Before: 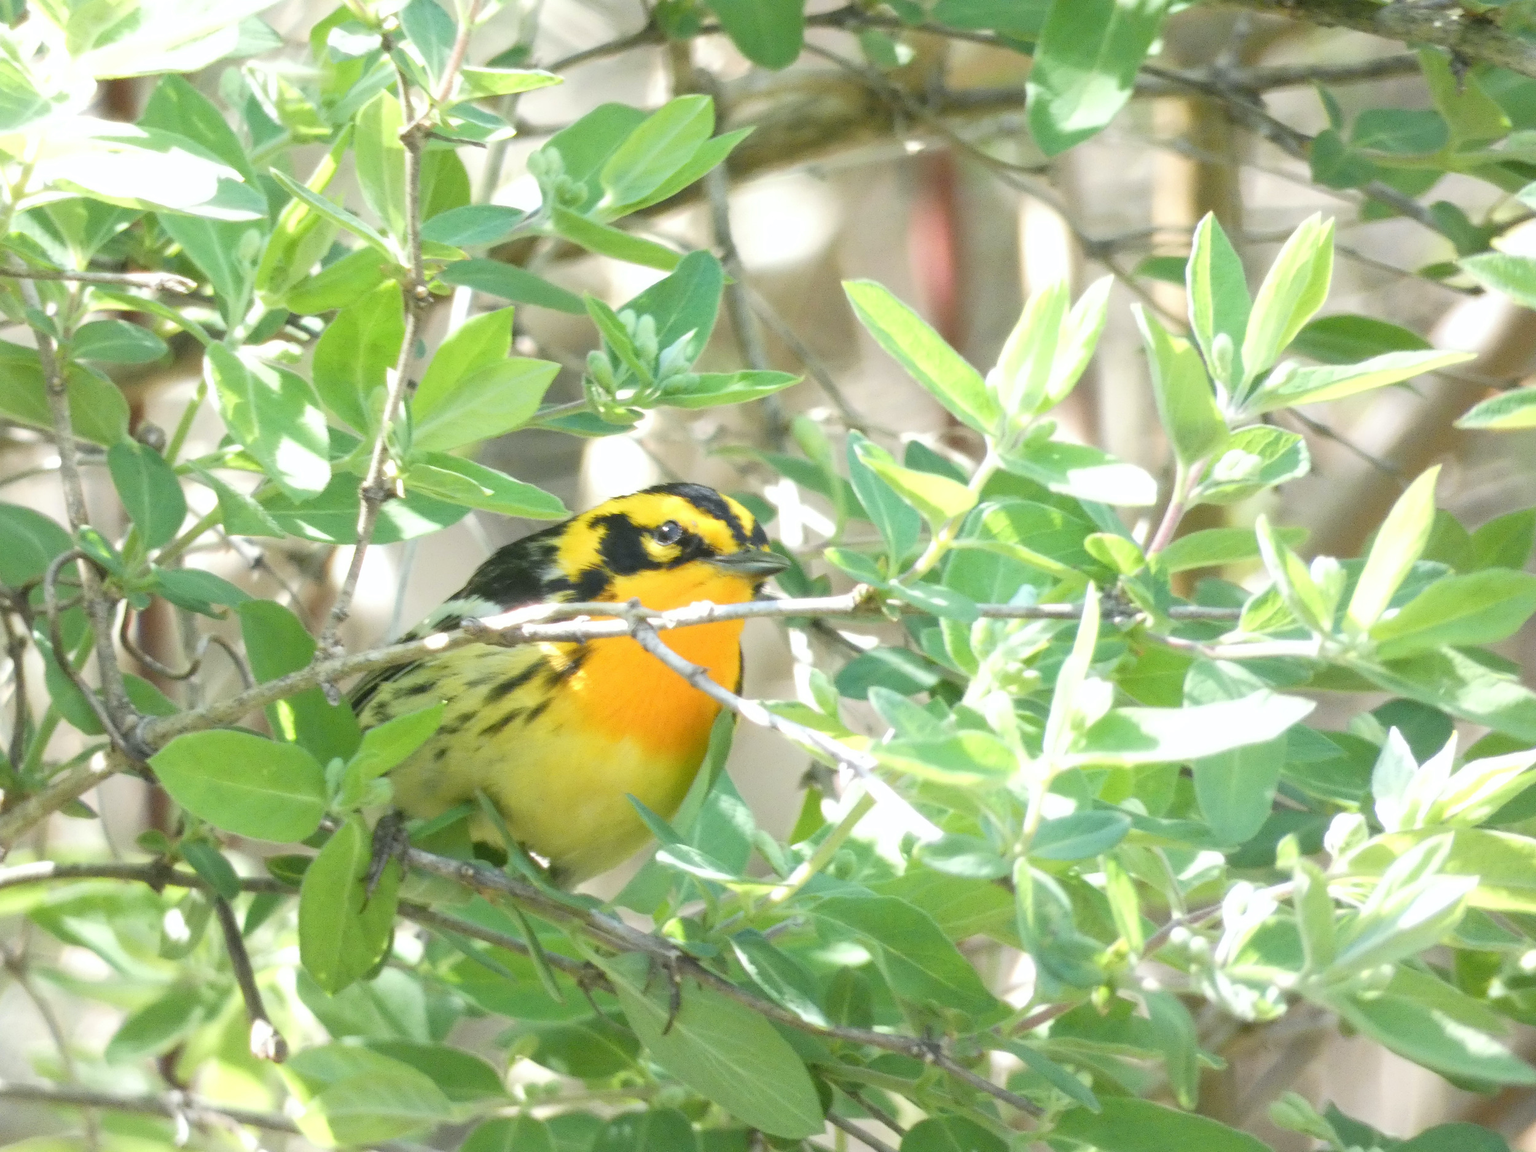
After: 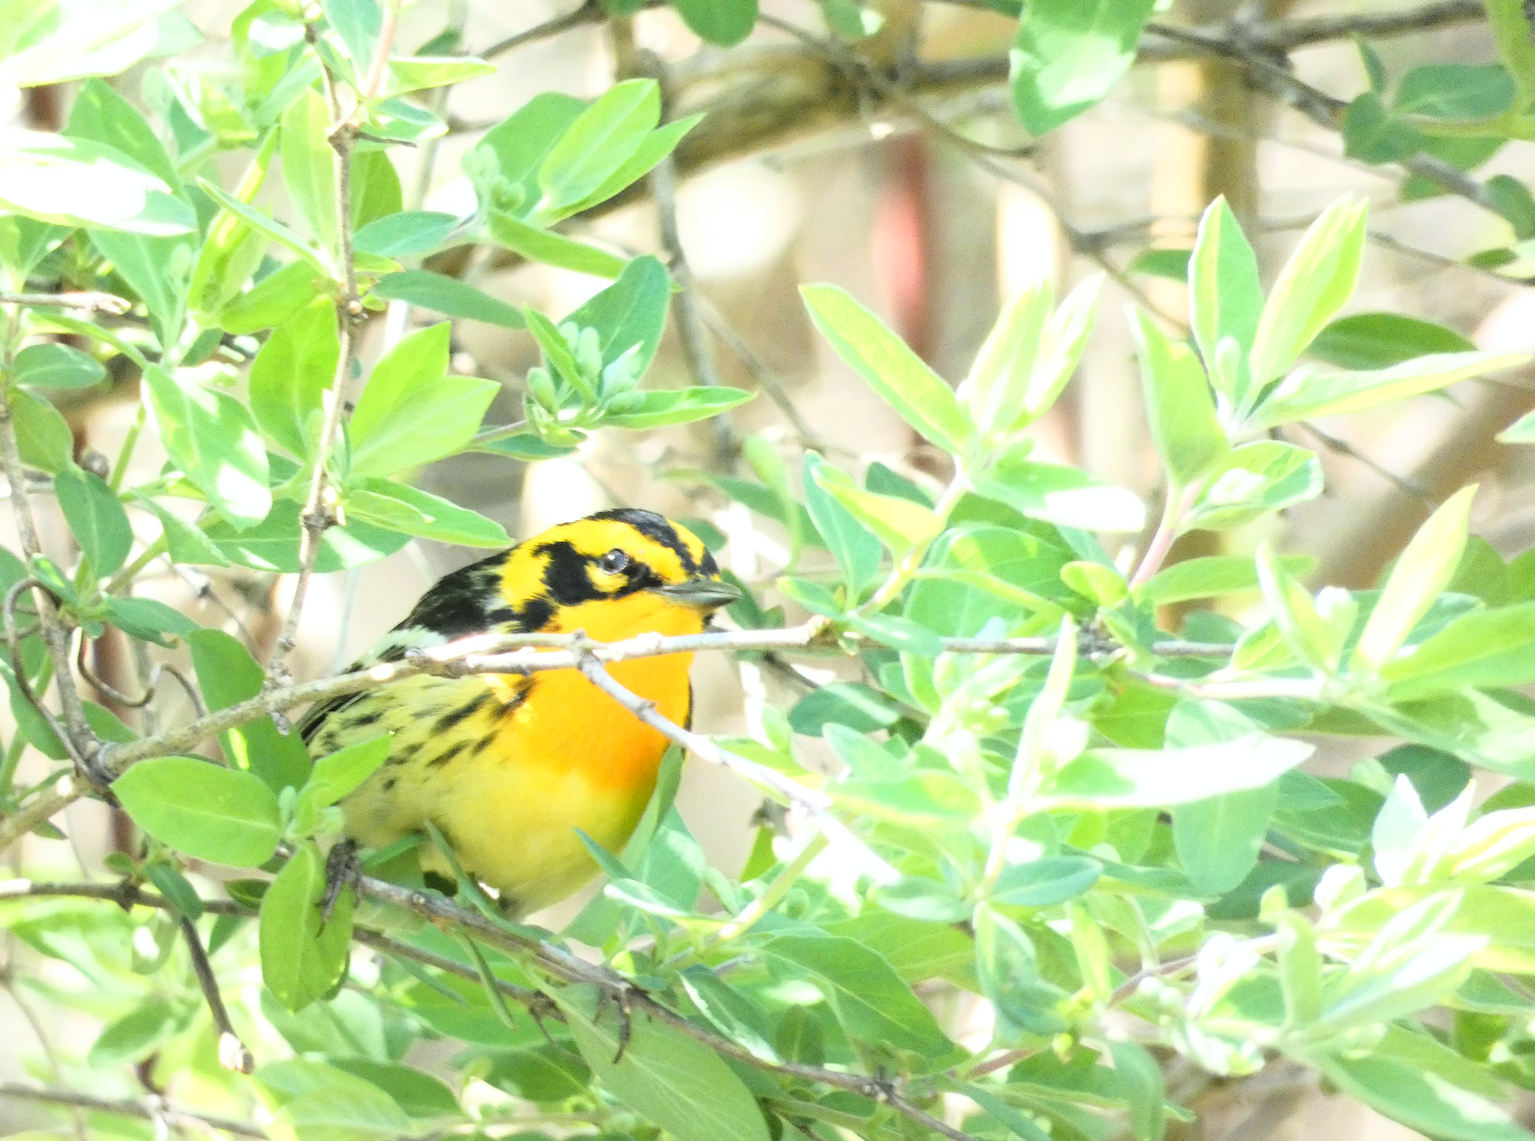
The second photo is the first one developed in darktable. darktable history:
rotate and perspective: rotation 0.062°, lens shift (vertical) 0.115, lens shift (horizontal) -0.133, crop left 0.047, crop right 0.94, crop top 0.061, crop bottom 0.94
tone curve: curves: ch0 [(0, 0.016) (0.11, 0.039) (0.259, 0.235) (0.383, 0.437) (0.499, 0.597) (0.733, 0.867) (0.843, 0.948) (1, 1)], color space Lab, linked channels, preserve colors none
